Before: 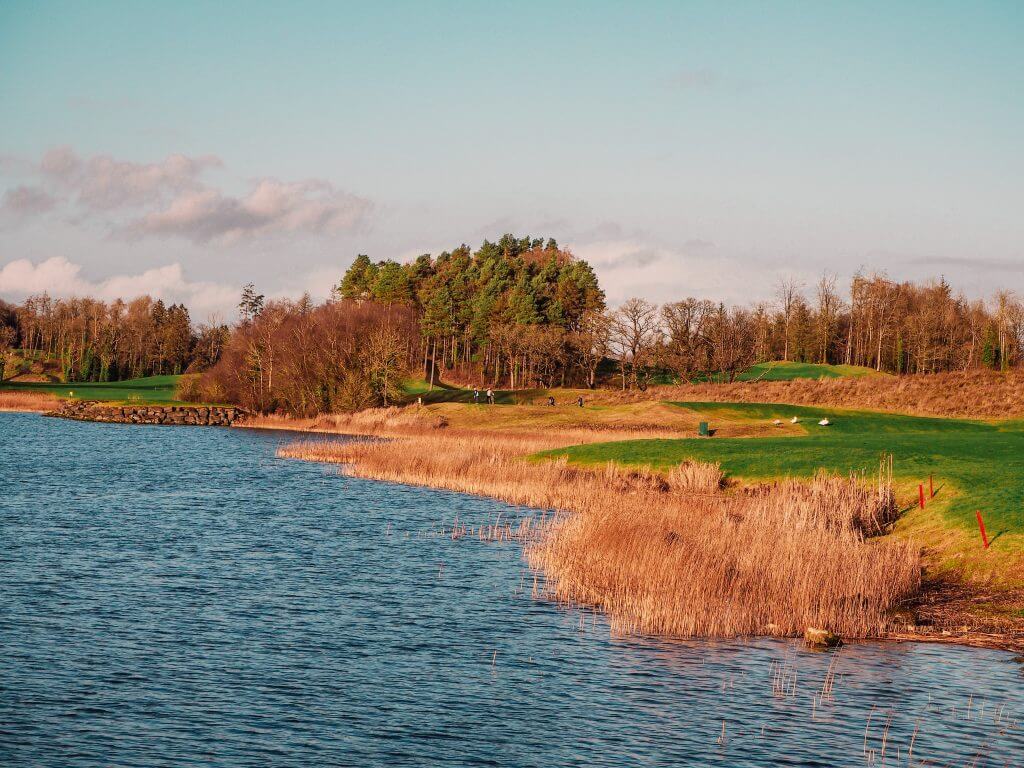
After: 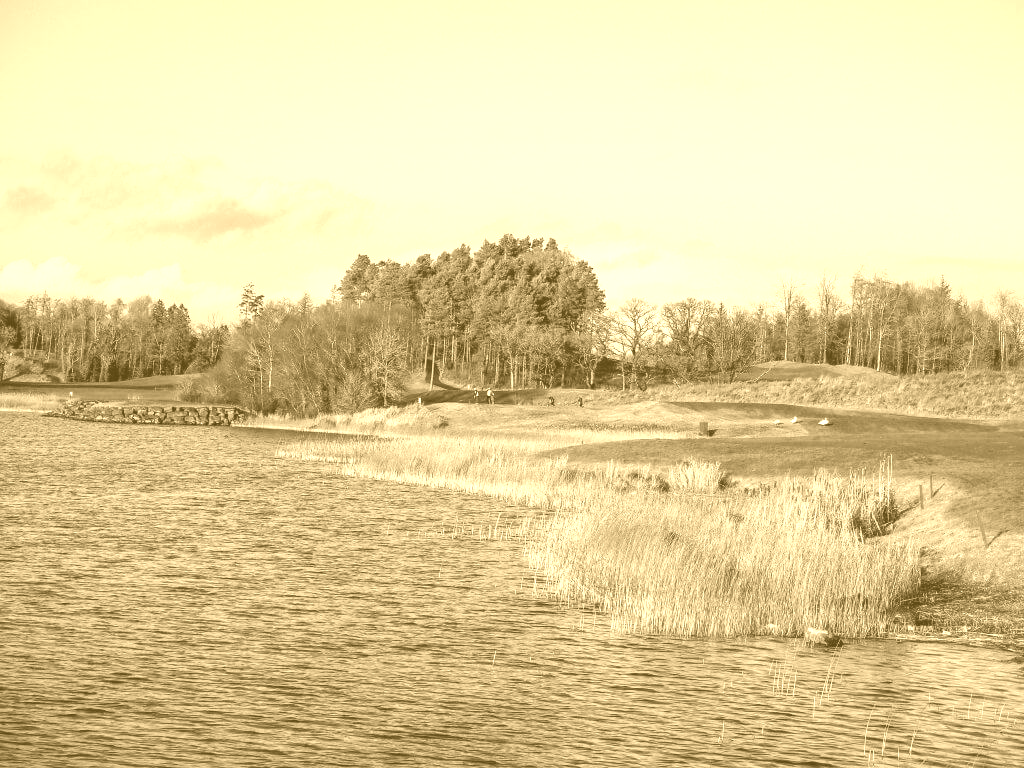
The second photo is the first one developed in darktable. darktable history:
colorize: hue 36°, source mix 100%
contrast brightness saturation: brightness -0.02, saturation 0.35
